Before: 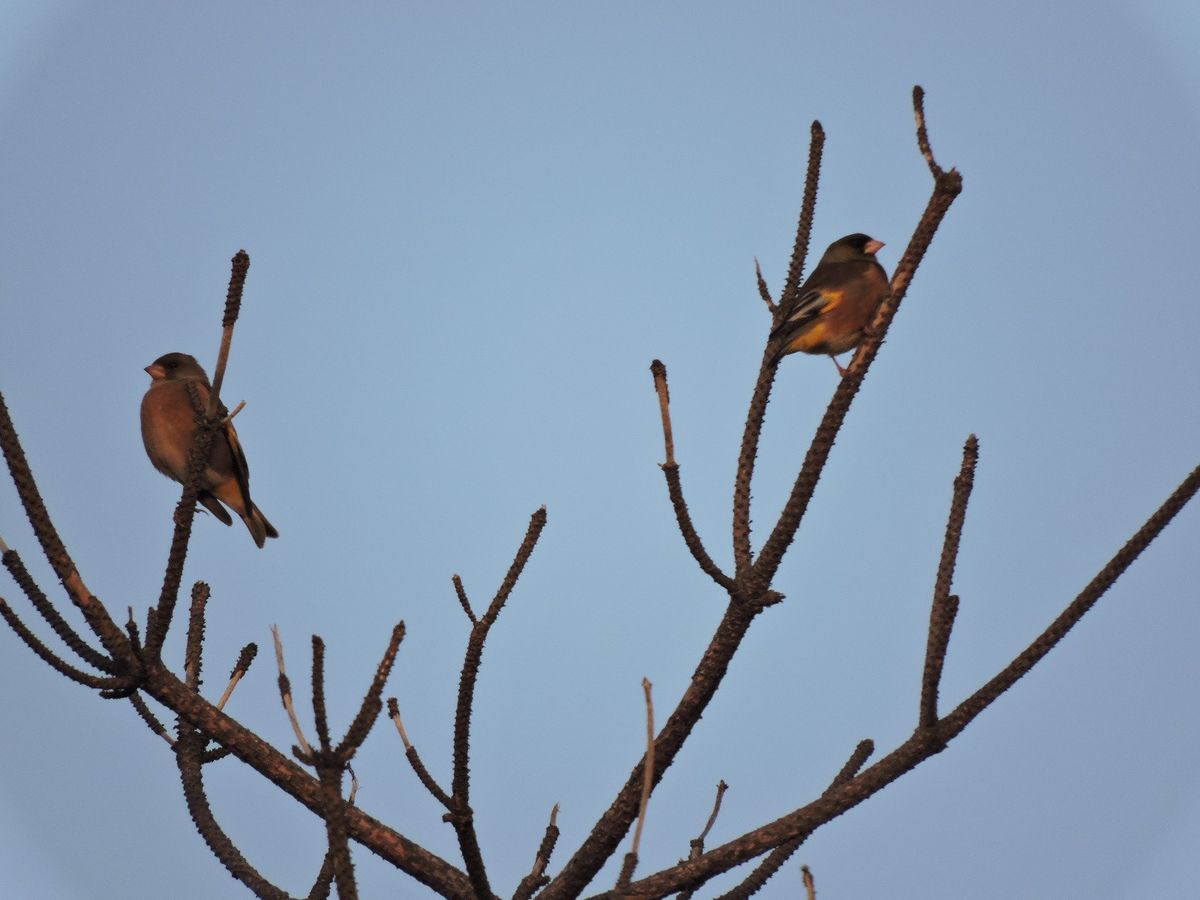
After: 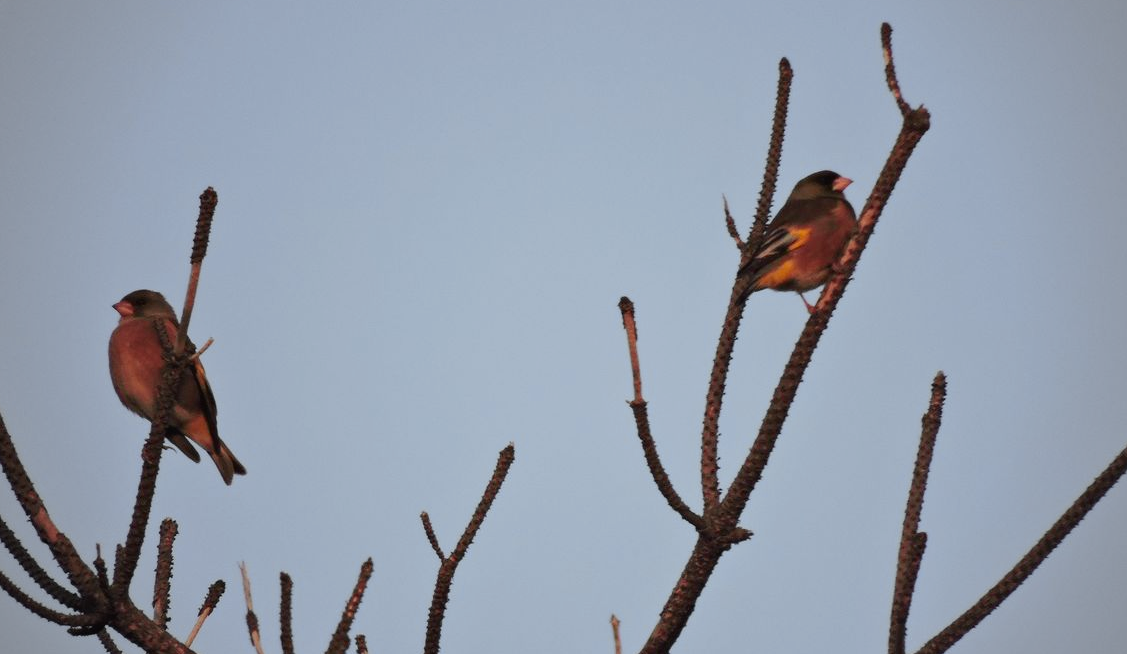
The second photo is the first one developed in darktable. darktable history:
crop: left 2.747%, top 7.052%, right 3.331%, bottom 20.267%
vignetting: brightness -0.333
tone curve: curves: ch0 [(0, 0.013) (0.036, 0.035) (0.274, 0.288) (0.504, 0.536) (0.844, 0.84) (1, 0.97)]; ch1 [(0, 0) (0.389, 0.403) (0.462, 0.48) (0.499, 0.5) (0.524, 0.529) (0.567, 0.603) (0.626, 0.651) (0.749, 0.781) (1, 1)]; ch2 [(0, 0) (0.464, 0.478) (0.5, 0.501) (0.533, 0.539) (0.599, 0.6) (0.704, 0.732) (1, 1)], color space Lab, independent channels, preserve colors none
